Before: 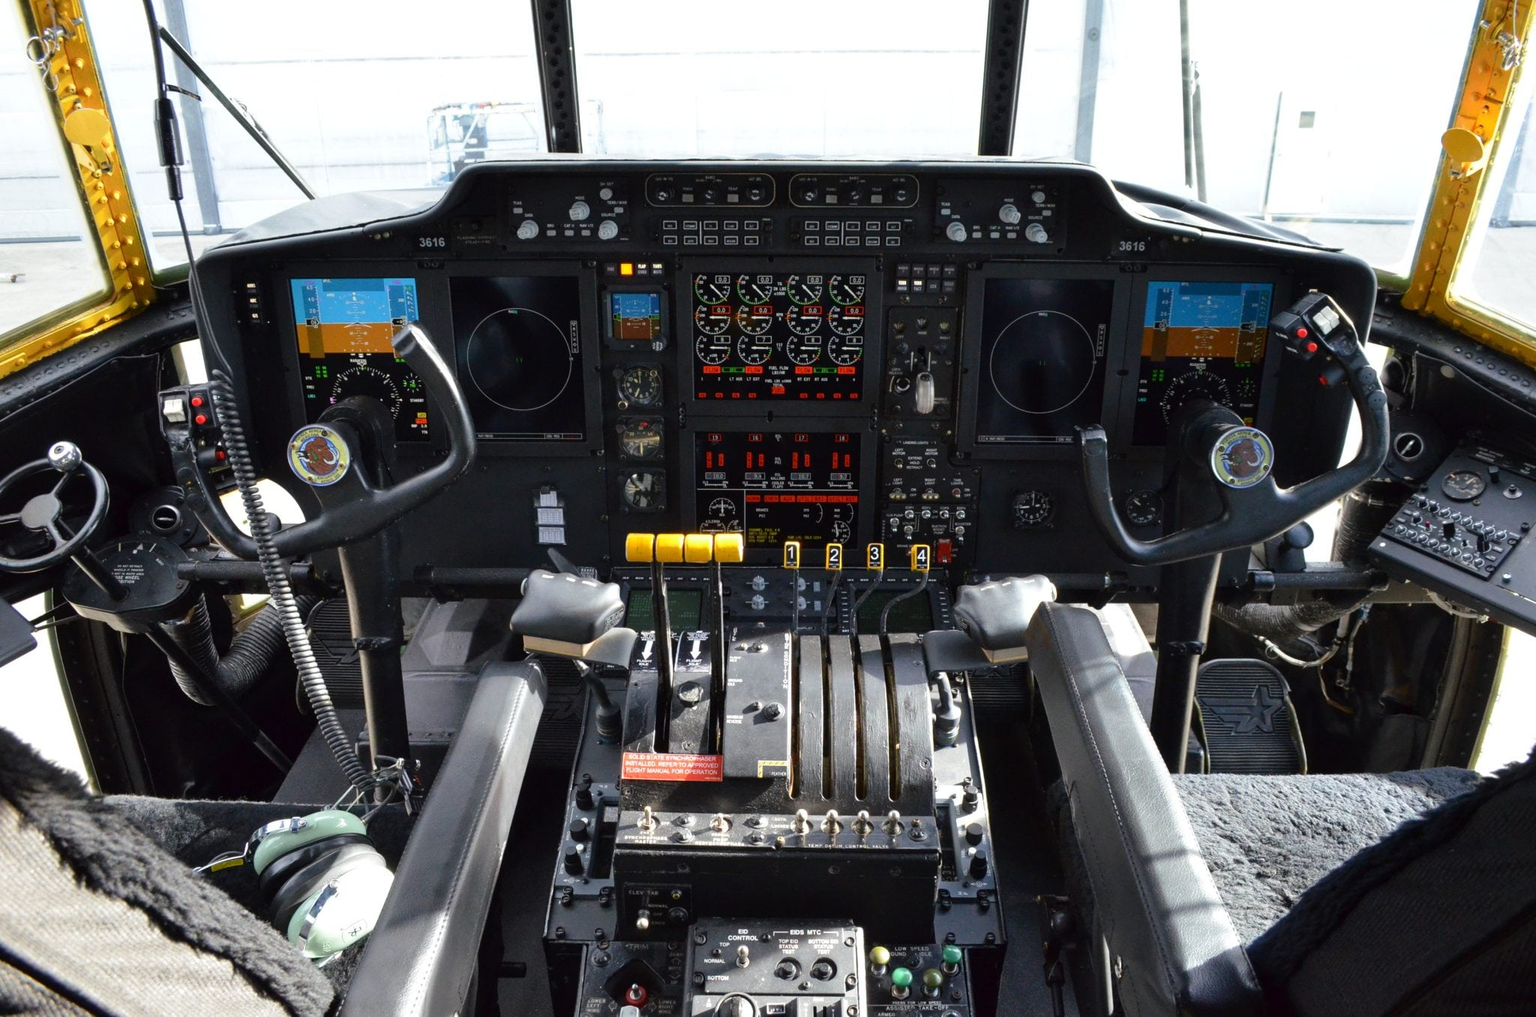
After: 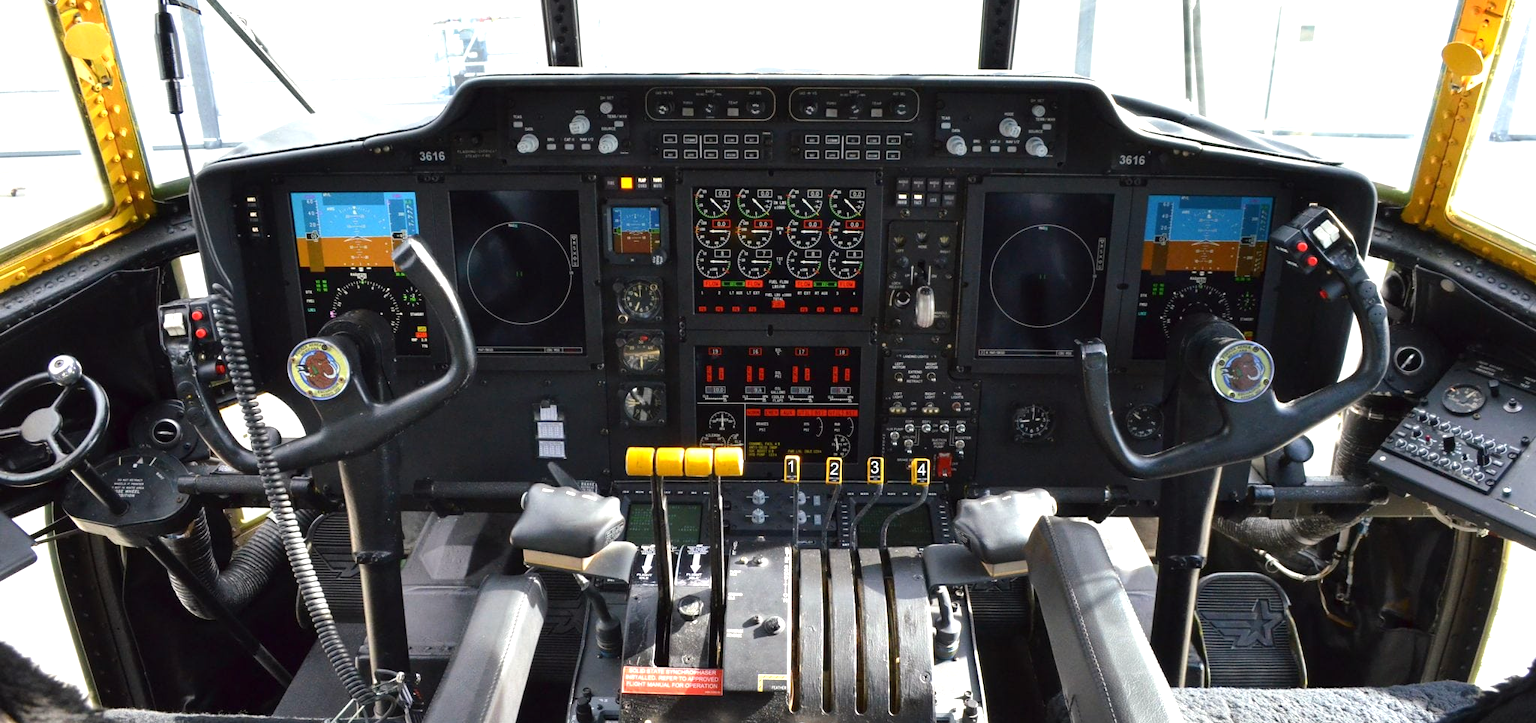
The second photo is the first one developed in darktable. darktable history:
exposure: black level correction 0, exposure 0.499 EV, compensate exposure bias true, compensate highlight preservation false
crop and rotate: top 8.497%, bottom 20.365%
color calibration: x 0.341, y 0.355, temperature 5136.5 K, saturation algorithm version 1 (2020)
